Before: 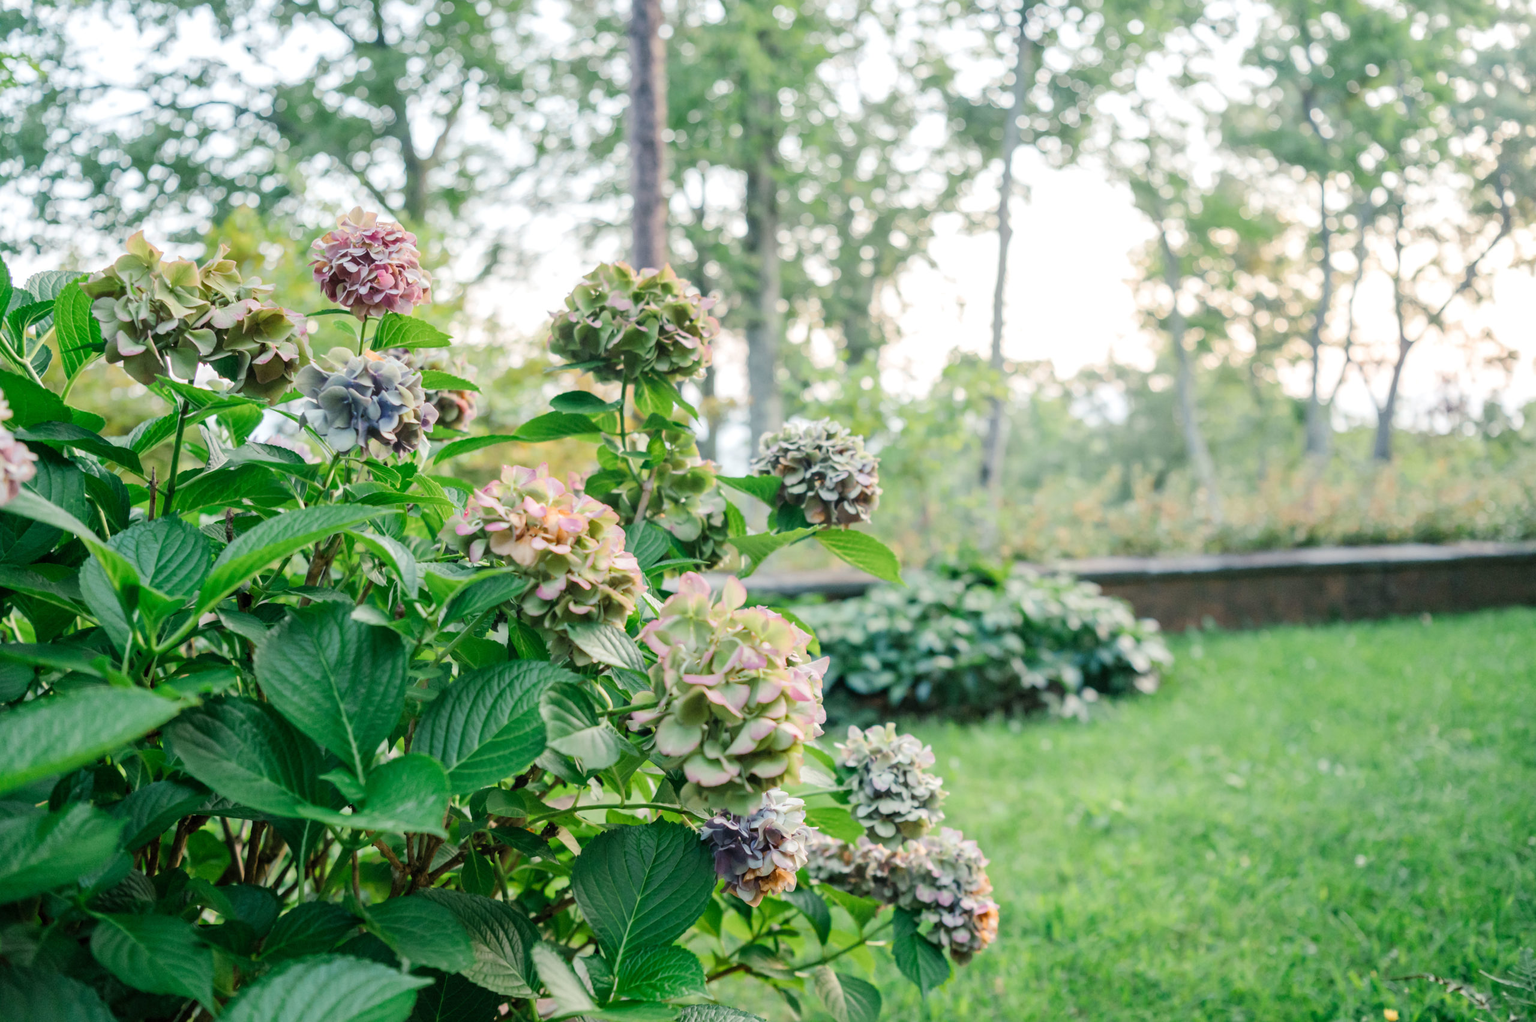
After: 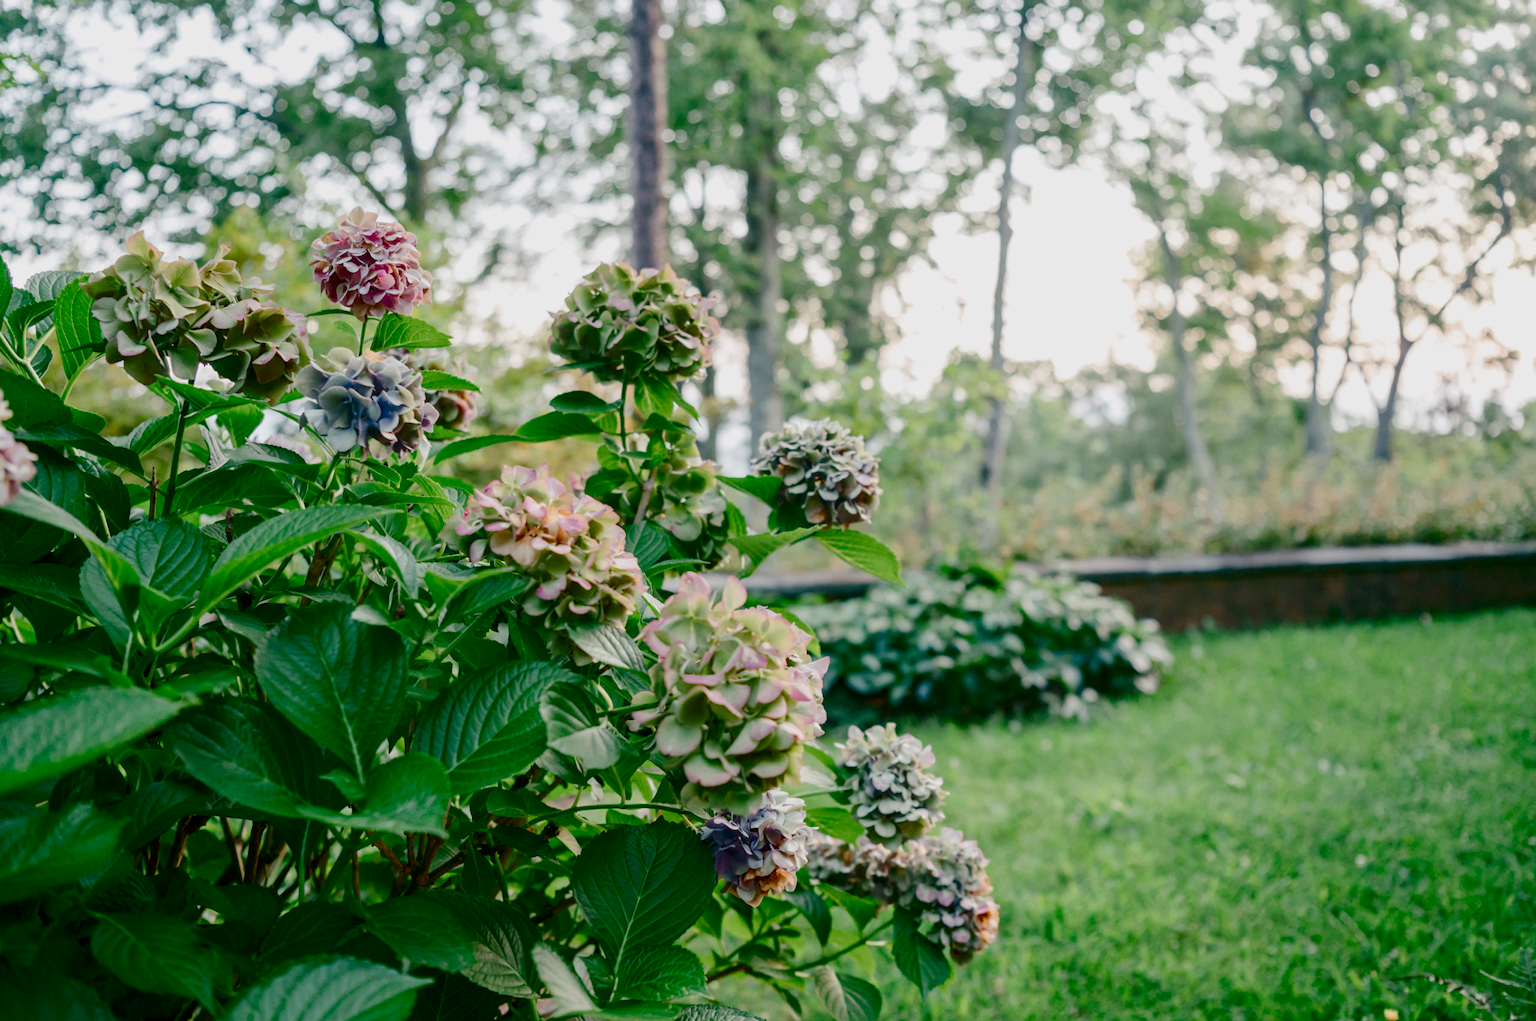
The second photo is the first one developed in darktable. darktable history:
contrast brightness saturation: contrast 0.13, brightness -0.24, saturation 0.14
color balance rgb: shadows lift › chroma 1%, shadows lift › hue 113°, highlights gain › chroma 0.2%, highlights gain › hue 333°, perceptual saturation grading › global saturation 20%, perceptual saturation grading › highlights -50%, perceptual saturation grading › shadows 25%, contrast -10%
